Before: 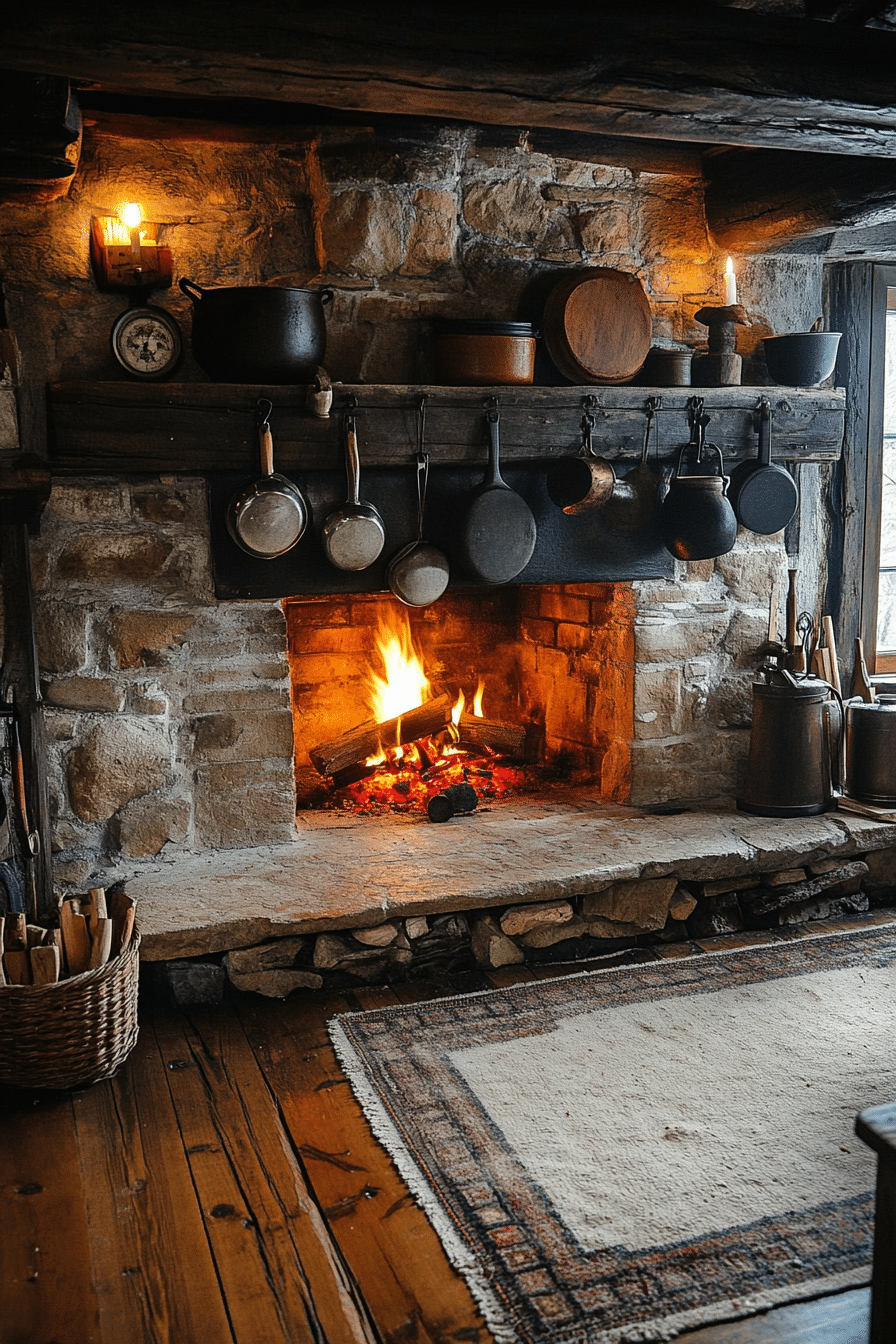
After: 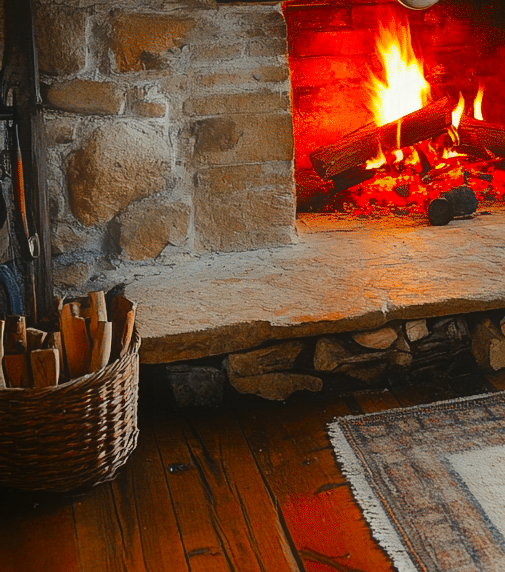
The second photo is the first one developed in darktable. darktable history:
shadows and highlights: shadows 12, white point adjustment 1.2, highlights -0.36, soften with gaussian
crop: top 44.483%, right 43.593%, bottom 12.892%
contrast equalizer: octaves 7, y [[0.6 ×6], [0.55 ×6], [0 ×6], [0 ×6], [0 ×6]], mix -1
contrast brightness saturation: saturation -0.05
color correction: saturation 1.8
